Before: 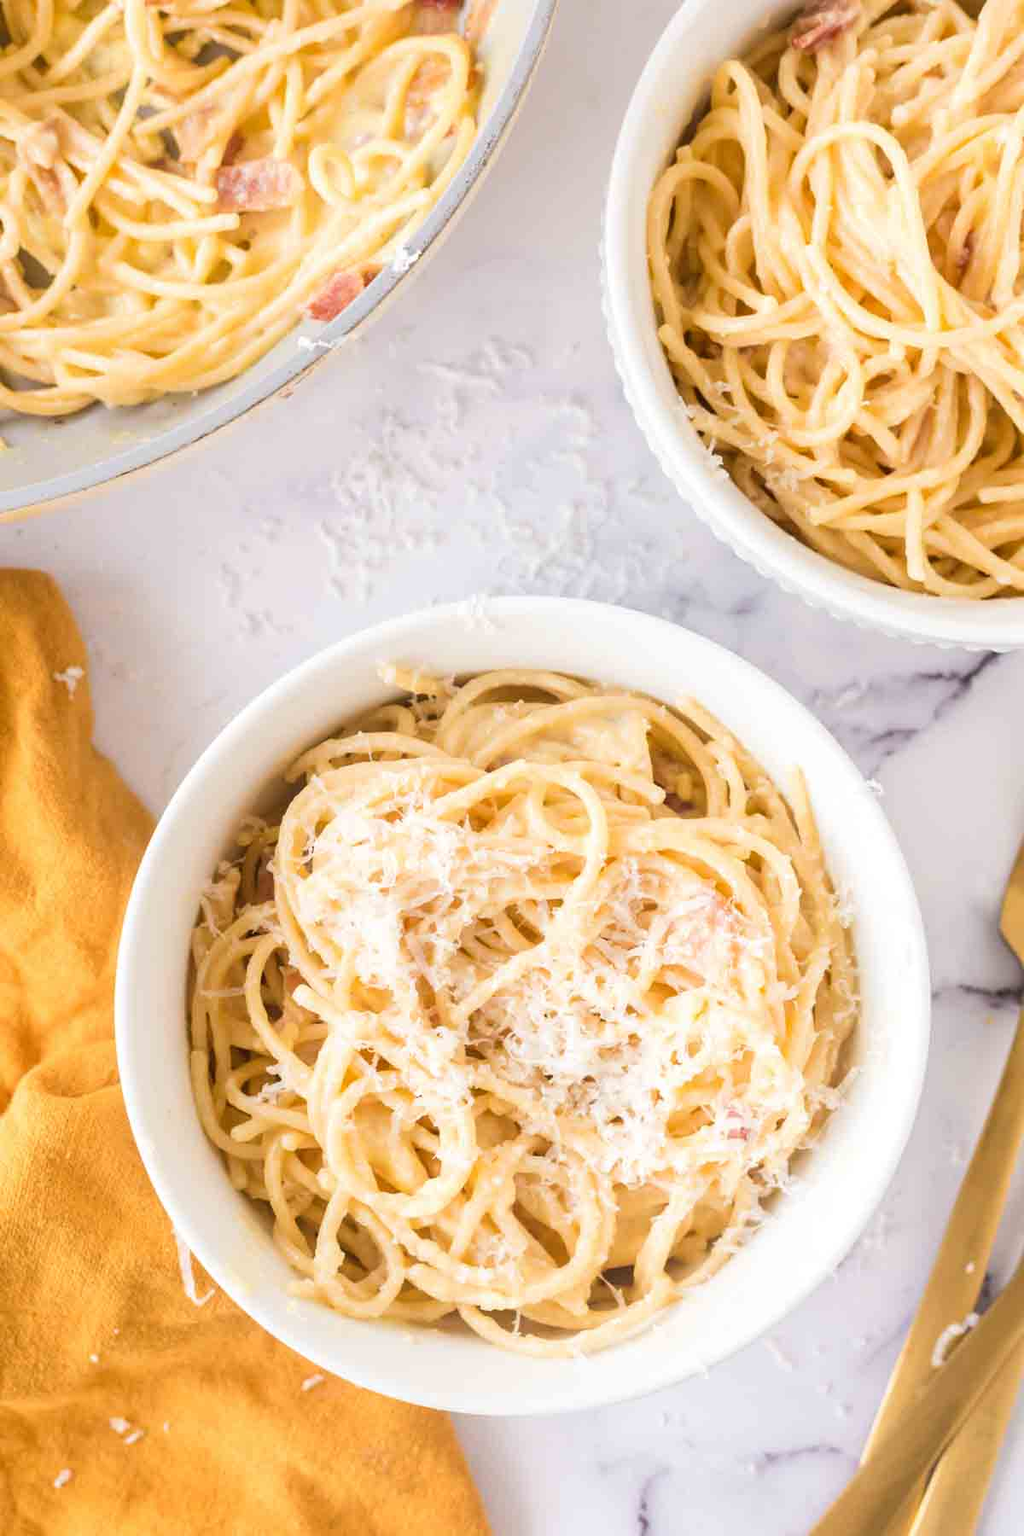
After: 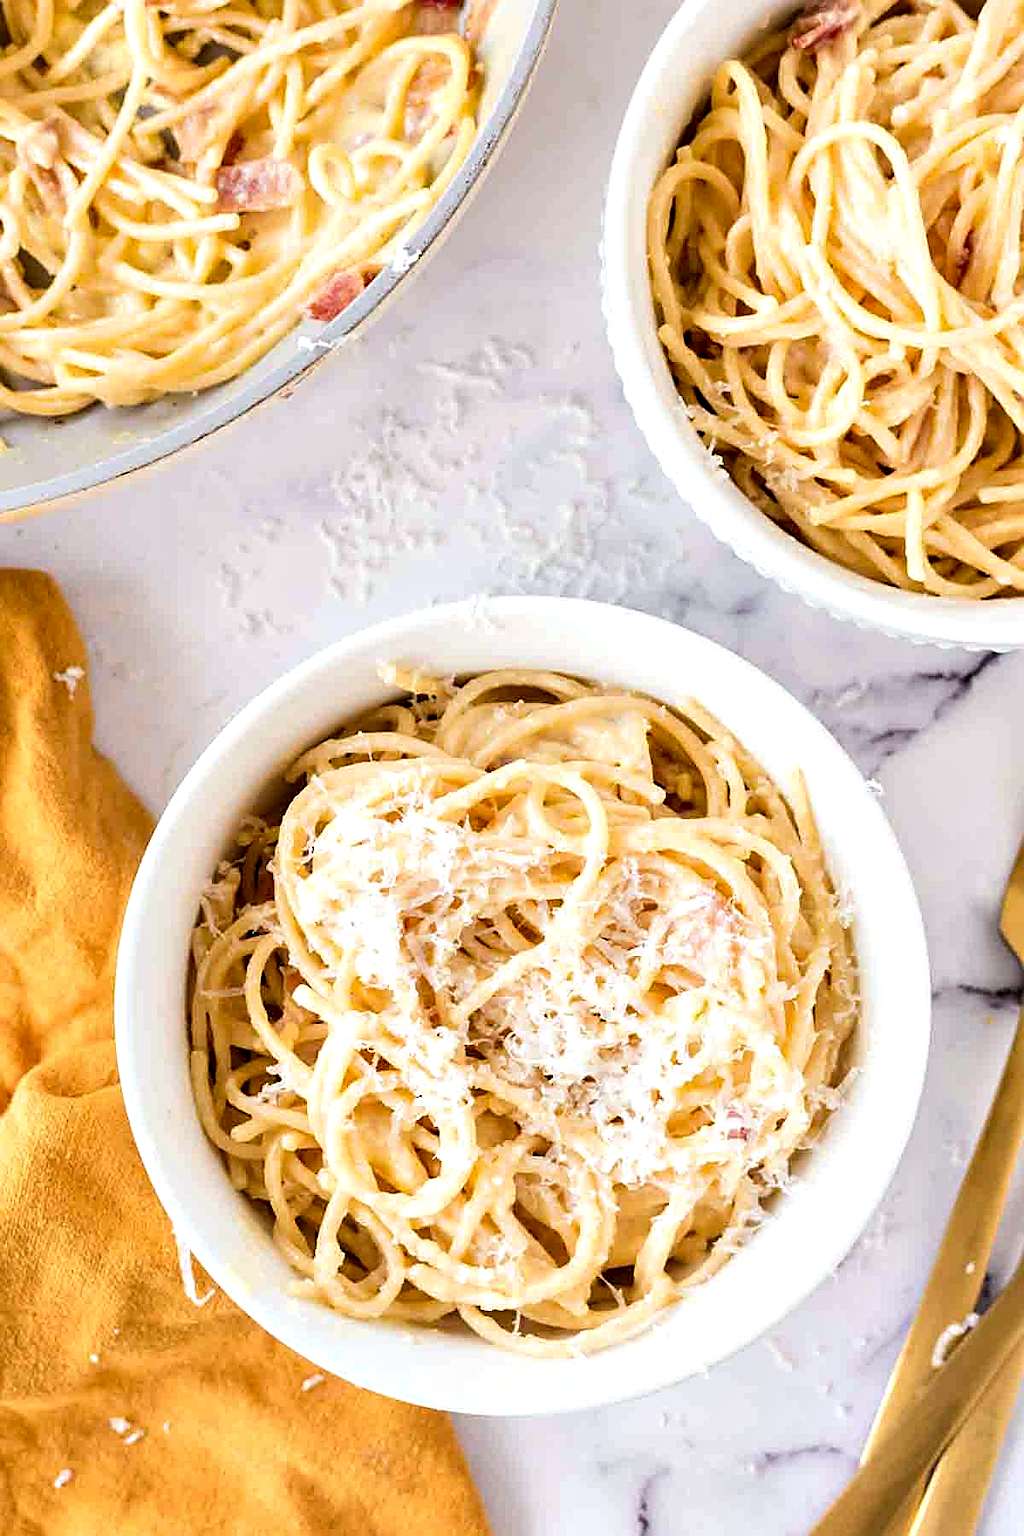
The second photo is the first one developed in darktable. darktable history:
contrast equalizer: y [[0.6 ×6], [0.55 ×6], [0 ×6], [0 ×6], [0 ×6]]
sharpen: amount 0.567
